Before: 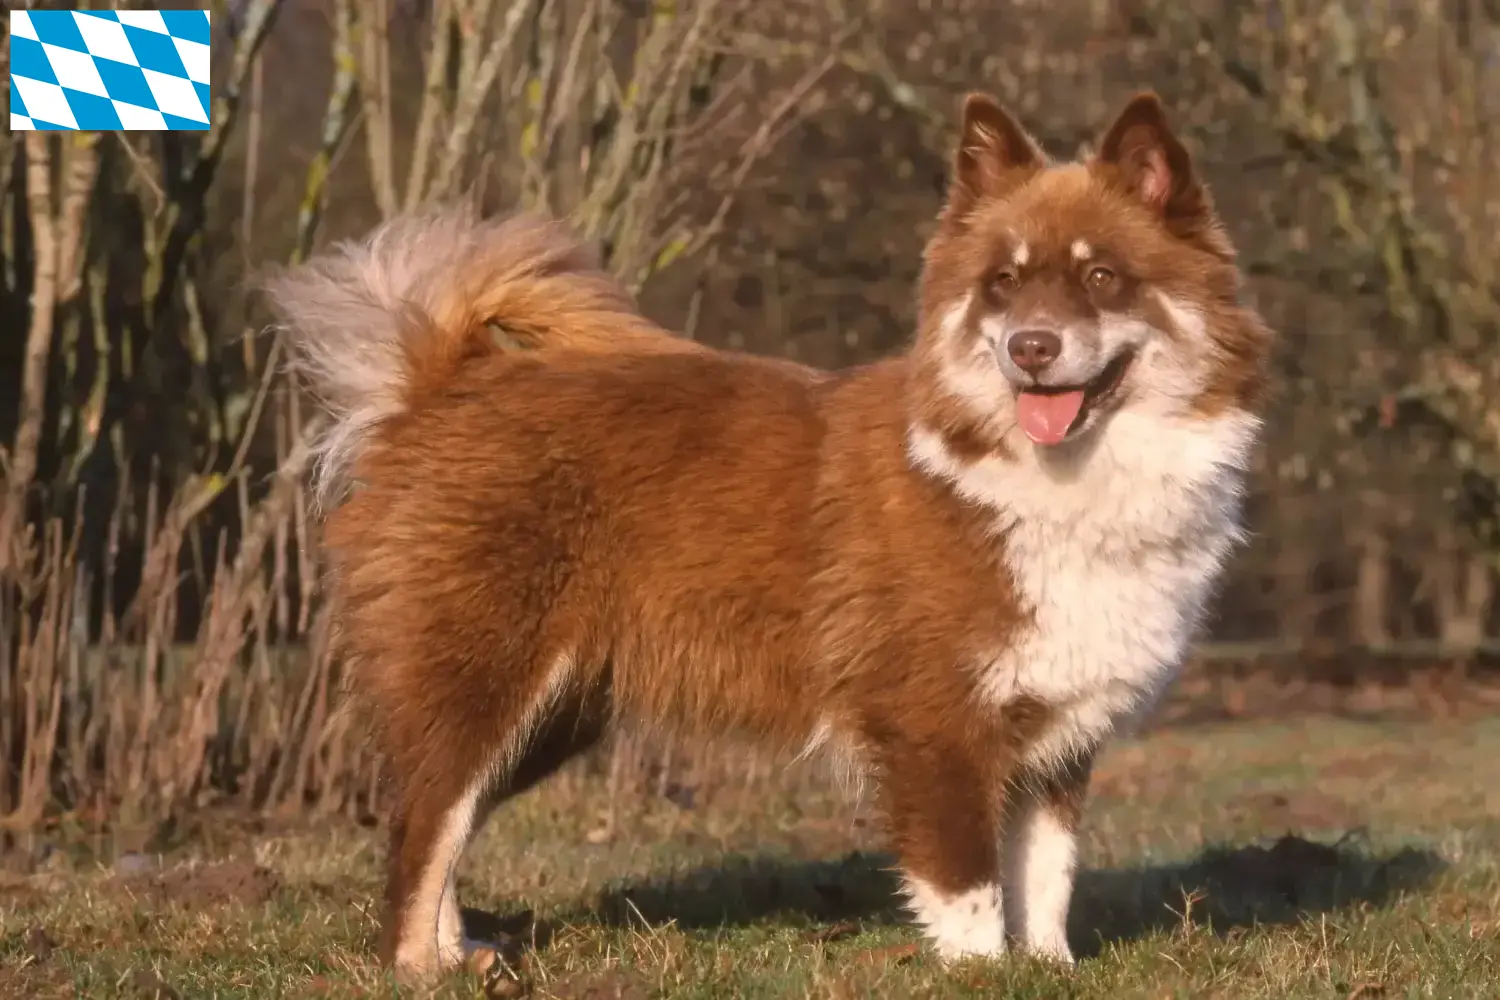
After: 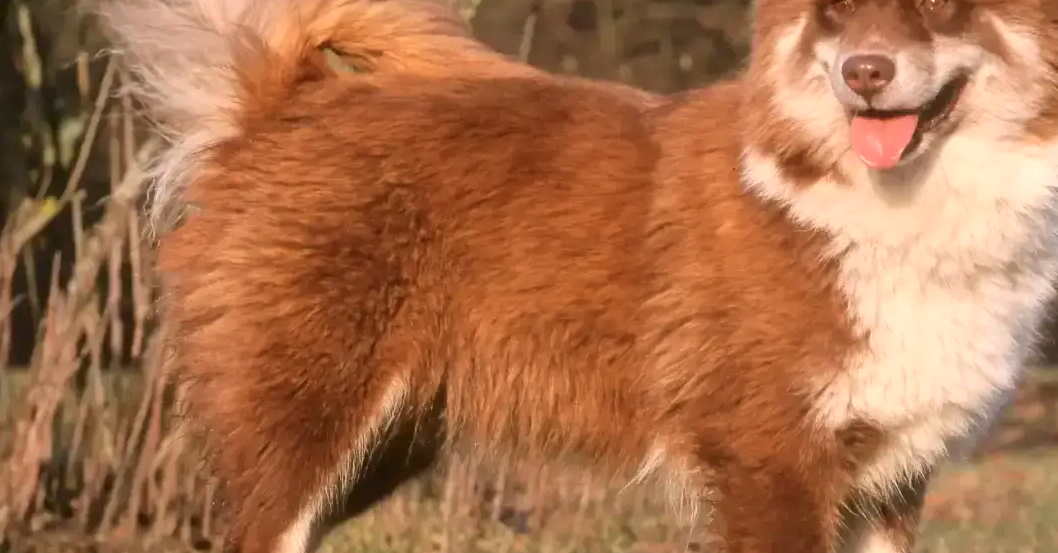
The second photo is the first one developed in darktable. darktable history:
crop: left 11.123%, top 27.61%, right 18.3%, bottom 17.034%
tone curve: curves: ch0 [(0, 0.01) (0.052, 0.045) (0.136, 0.133) (0.29, 0.332) (0.453, 0.531) (0.676, 0.751) (0.89, 0.919) (1, 1)]; ch1 [(0, 0) (0.094, 0.081) (0.285, 0.299) (0.385, 0.403) (0.446, 0.443) (0.502, 0.5) (0.544, 0.552) (0.589, 0.612) (0.722, 0.728) (1, 1)]; ch2 [(0, 0) (0.257, 0.217) (0.43, 0.421) (0.498, 0.507) (0.531, 0.544) (0.56, 0.579) (0.625, 0.642) (1, 1)], color space Lab, independent channels, preserve colors none
